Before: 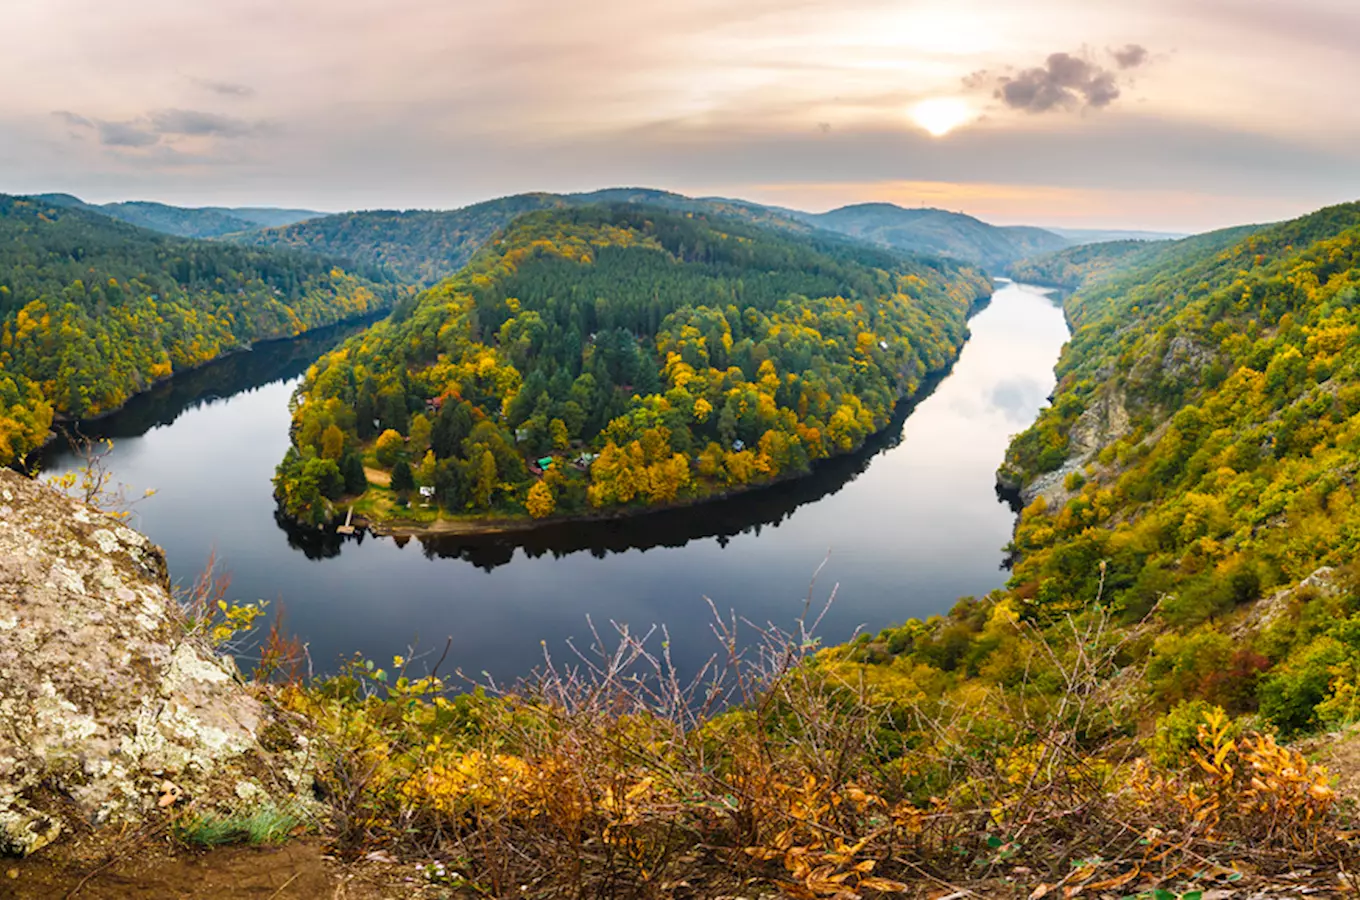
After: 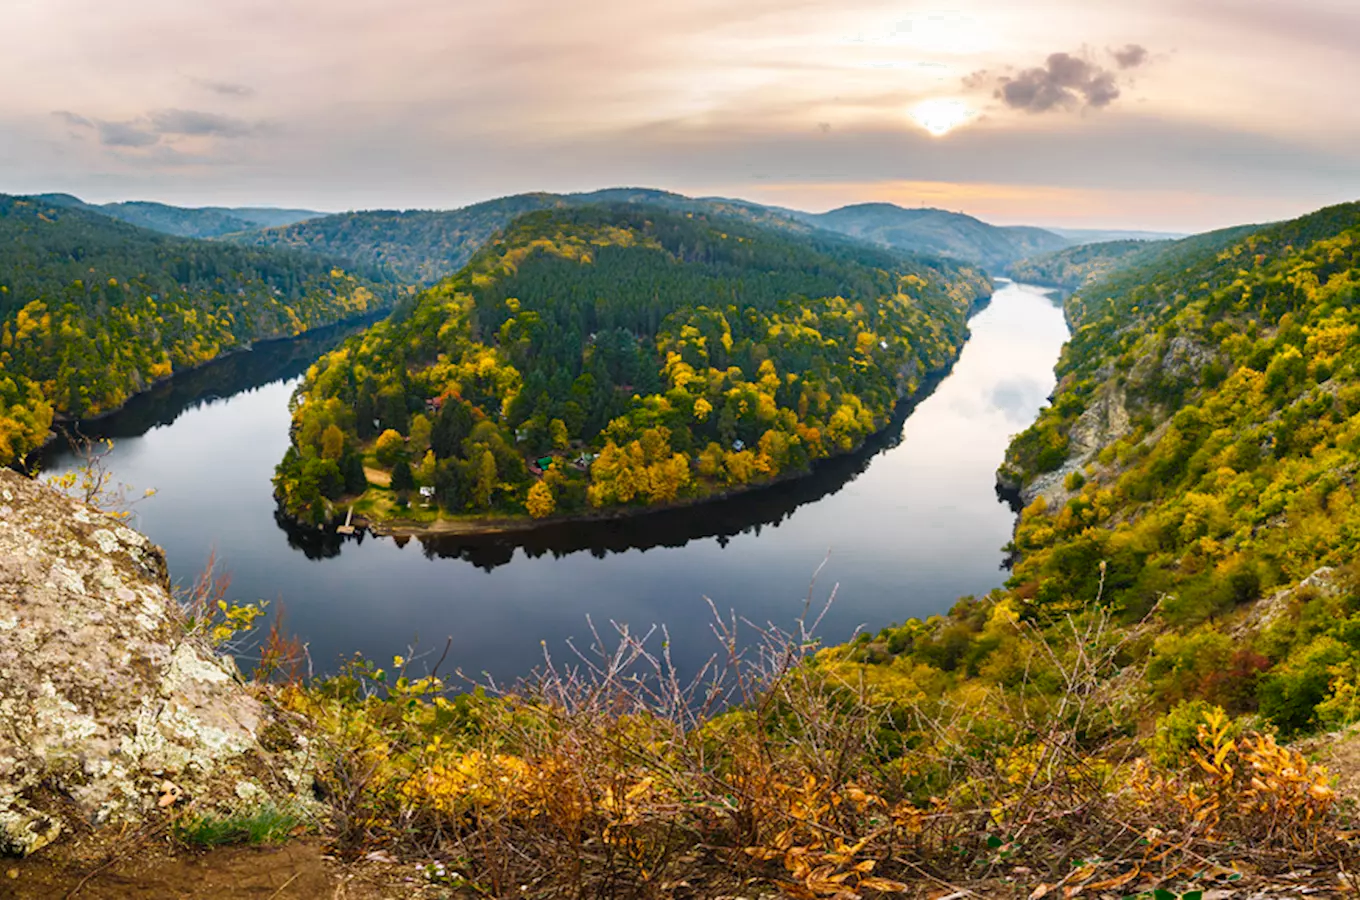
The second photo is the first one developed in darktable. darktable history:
color zones: curves: ch0 [(0.25, 0.5) (0.347, 0.092) (0.75, 0.5)]; ch1 [(0.25, 0.5) (0.33, 0.51) (0.75, 0.5)]
